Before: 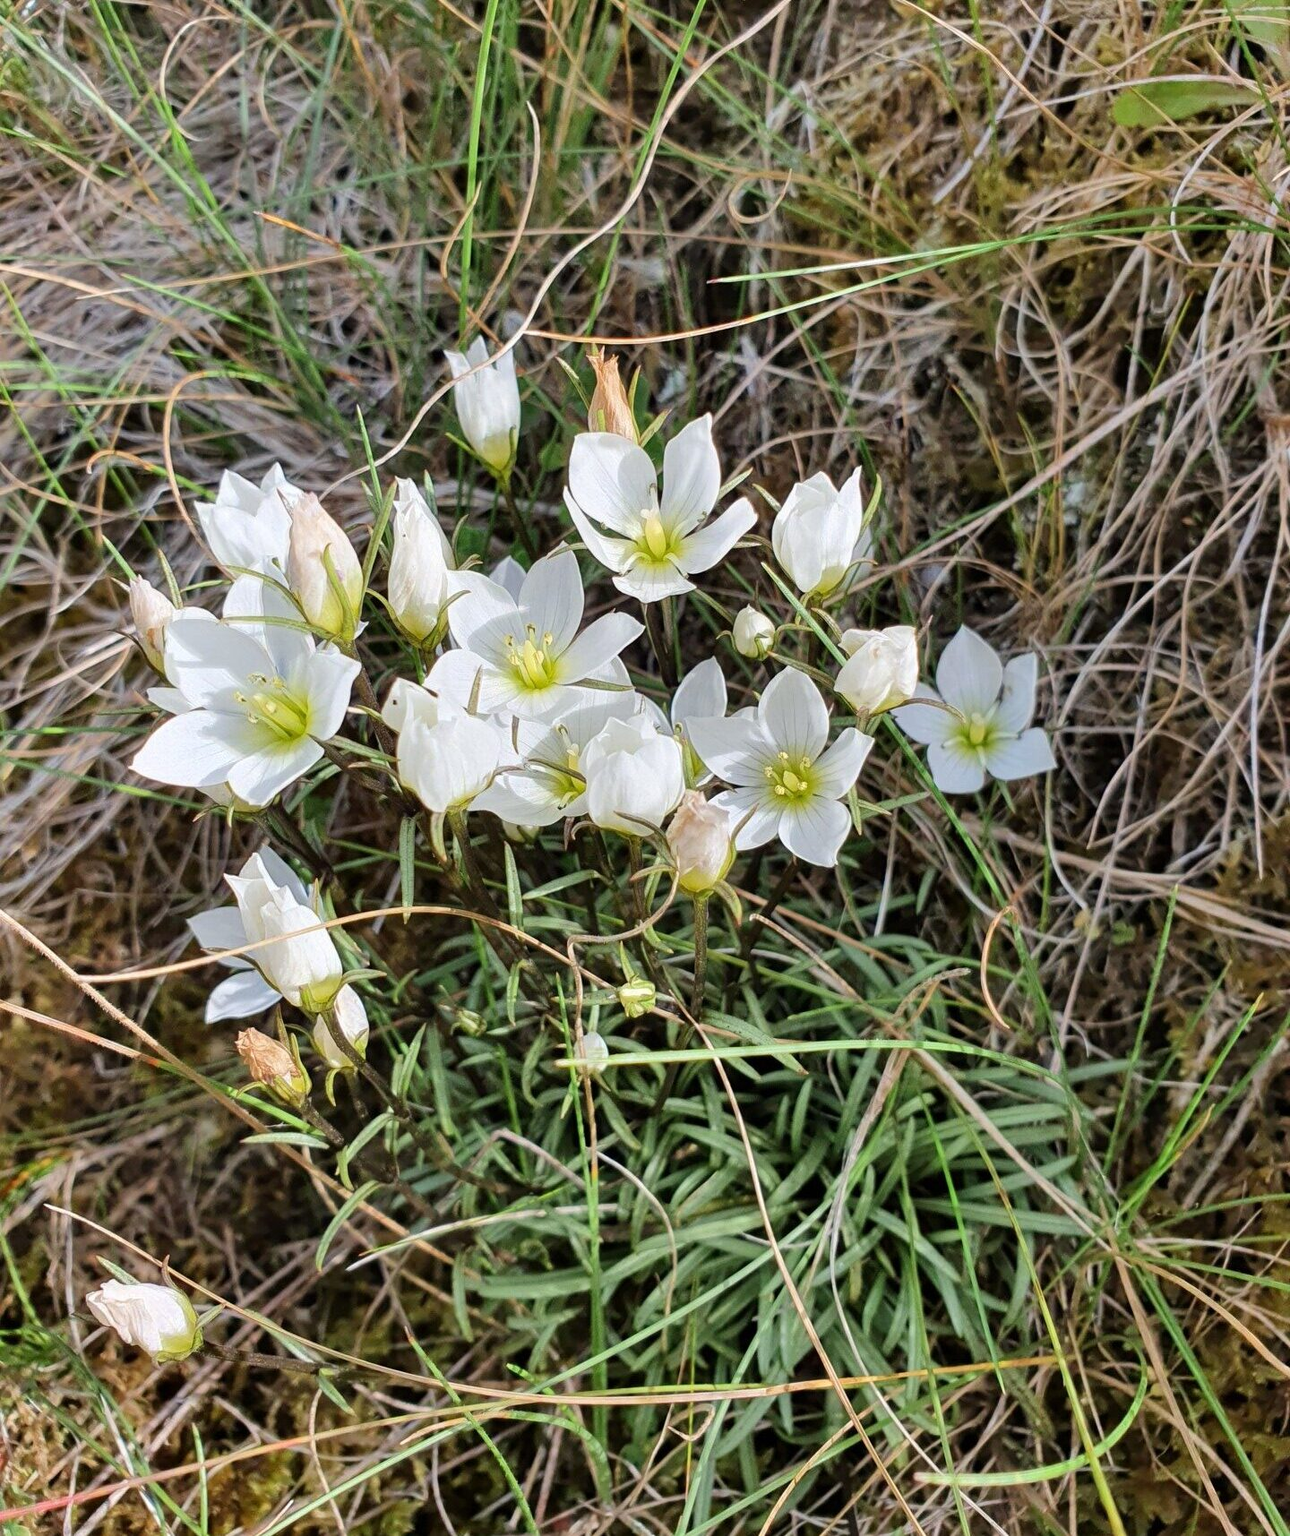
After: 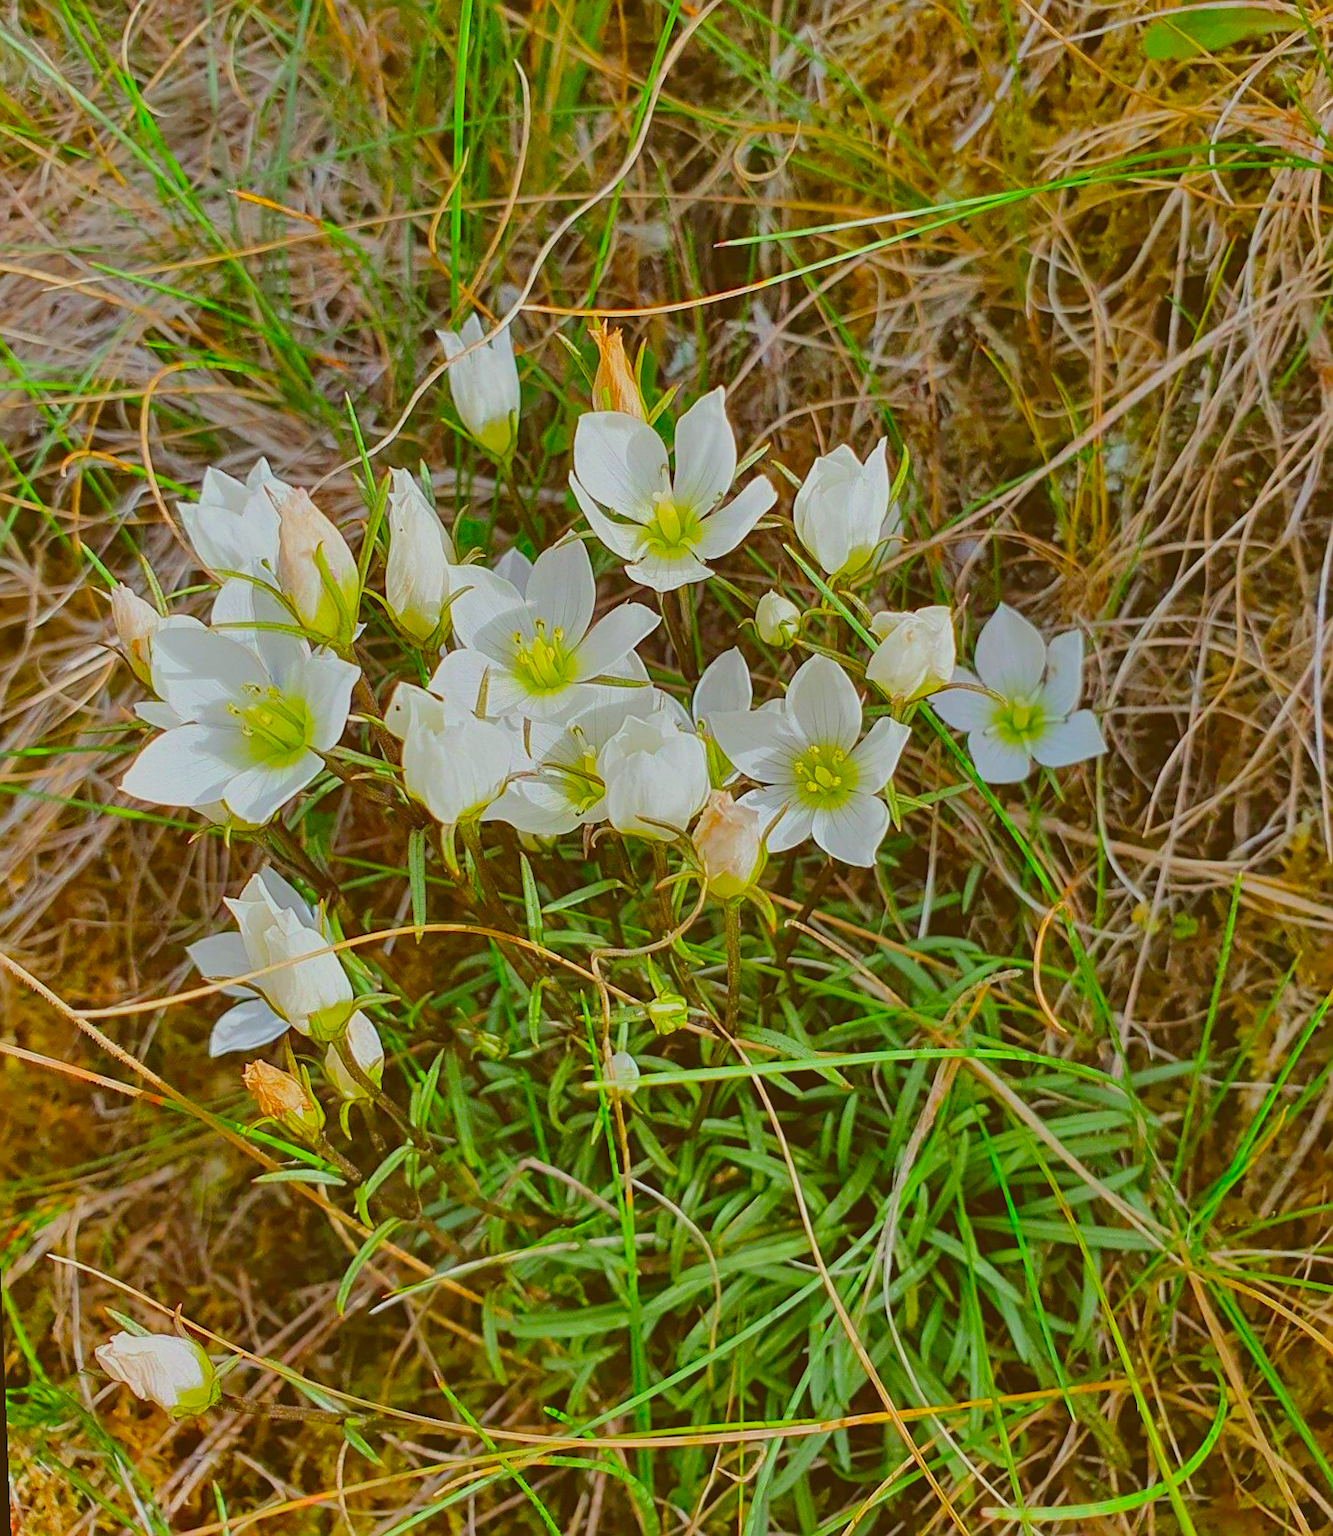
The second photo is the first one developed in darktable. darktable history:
sharpen: on, module defaults
contrast brightness saturation: contrast -0.28
color balance: input saturation 134.34%, contrast -10.04%, contrast fulcrum 19.67%, output saturation 133.51%
rotate and perspective: rotation -2.12°, lens shift (vertical) 0.009, lens shift (horizontal) -0.008, automatic cropping original format, crop left 0.036, crop right 0.964, crop top 0.05, crop bottom 0.959
color calibration: x 0.355, y 0.367, temperature 4700.38 K
shadows and highlights: low approximation 0.01, soften with gaussian
color correction: highlights a* -5.3, highlights b* 9.8, shadows a* 9.8, shadows b* 24.26
